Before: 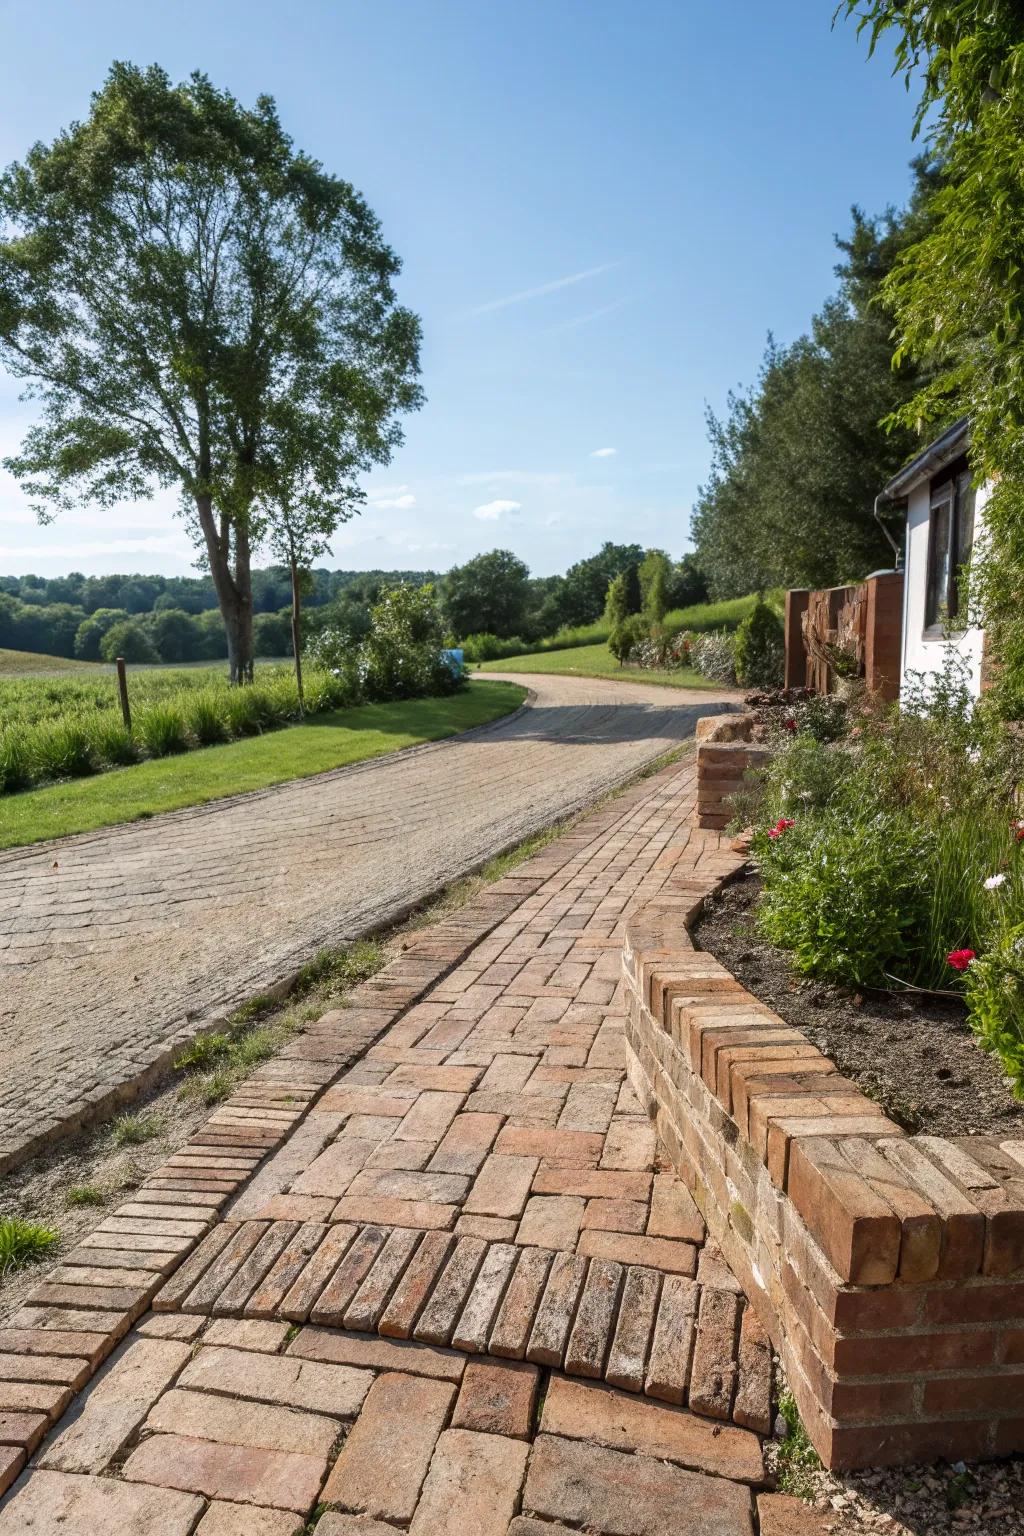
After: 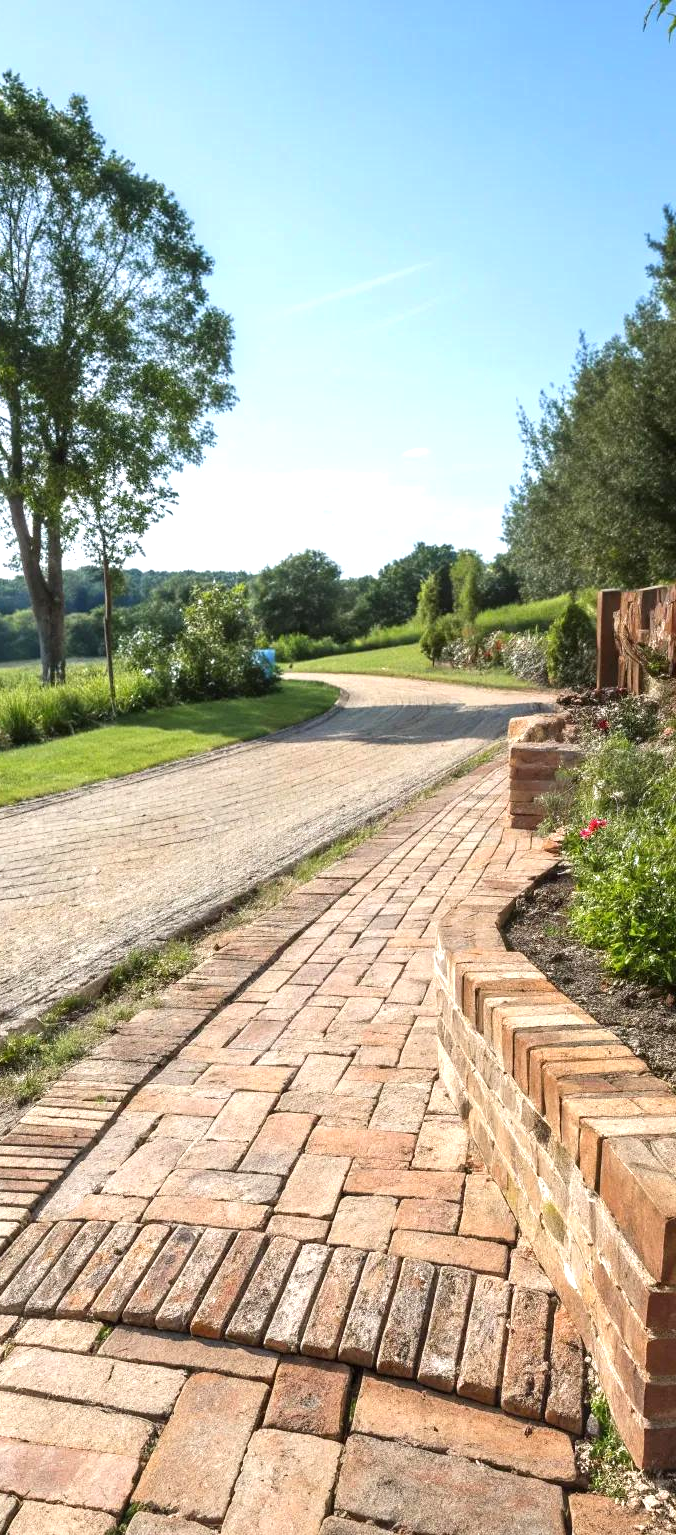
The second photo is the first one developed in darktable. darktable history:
crop and rotate: left 18.441%, right 15.51%
exposure: black level correction 0, exposure 0.694 EV, compensate highlight preservation false
